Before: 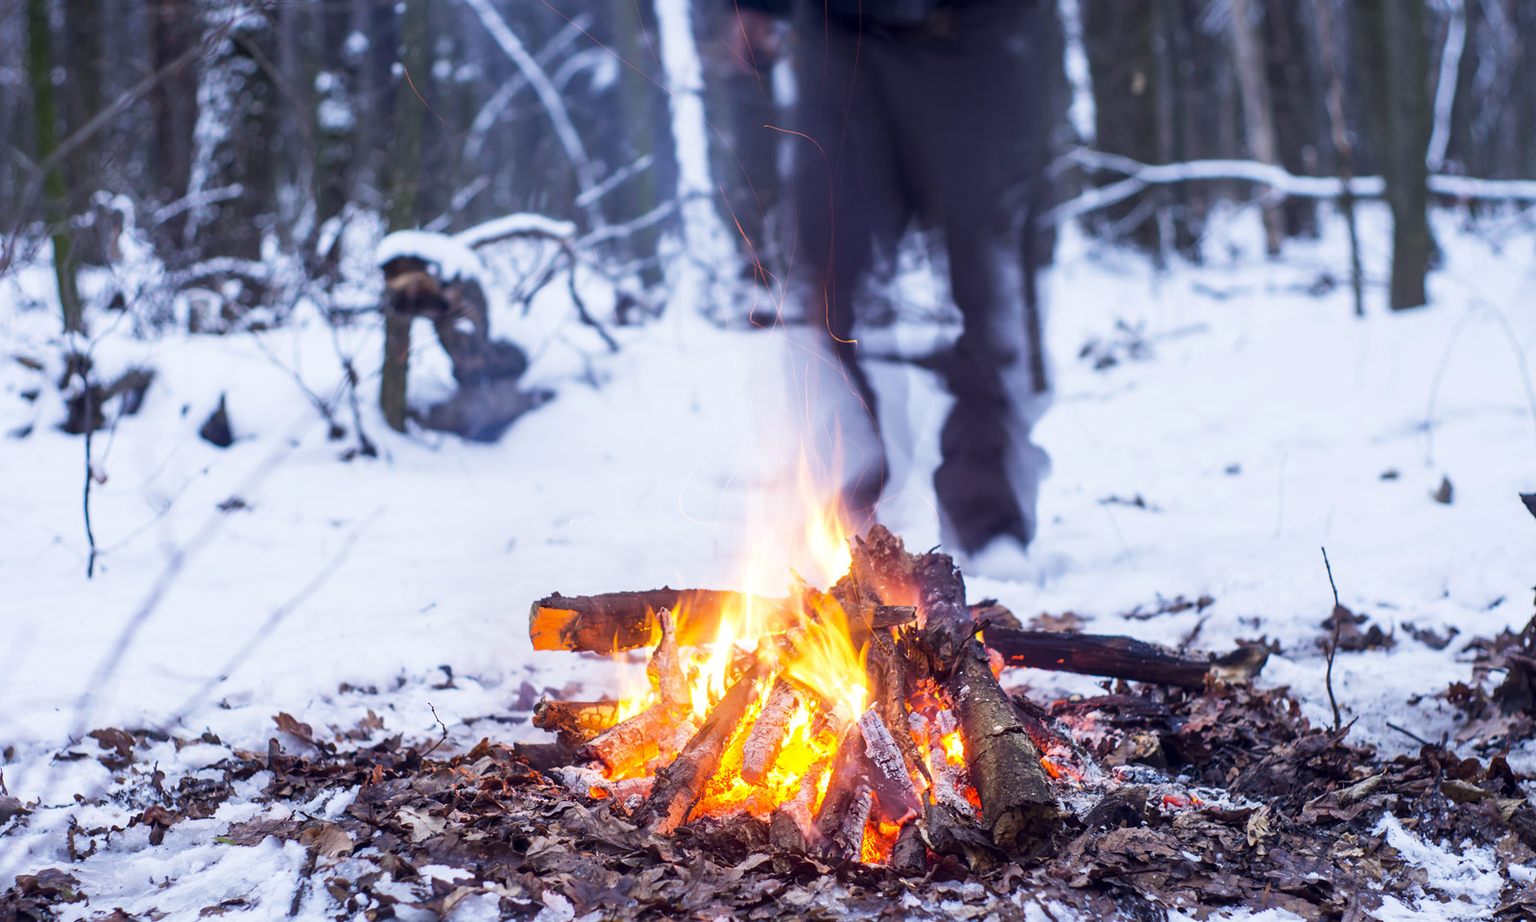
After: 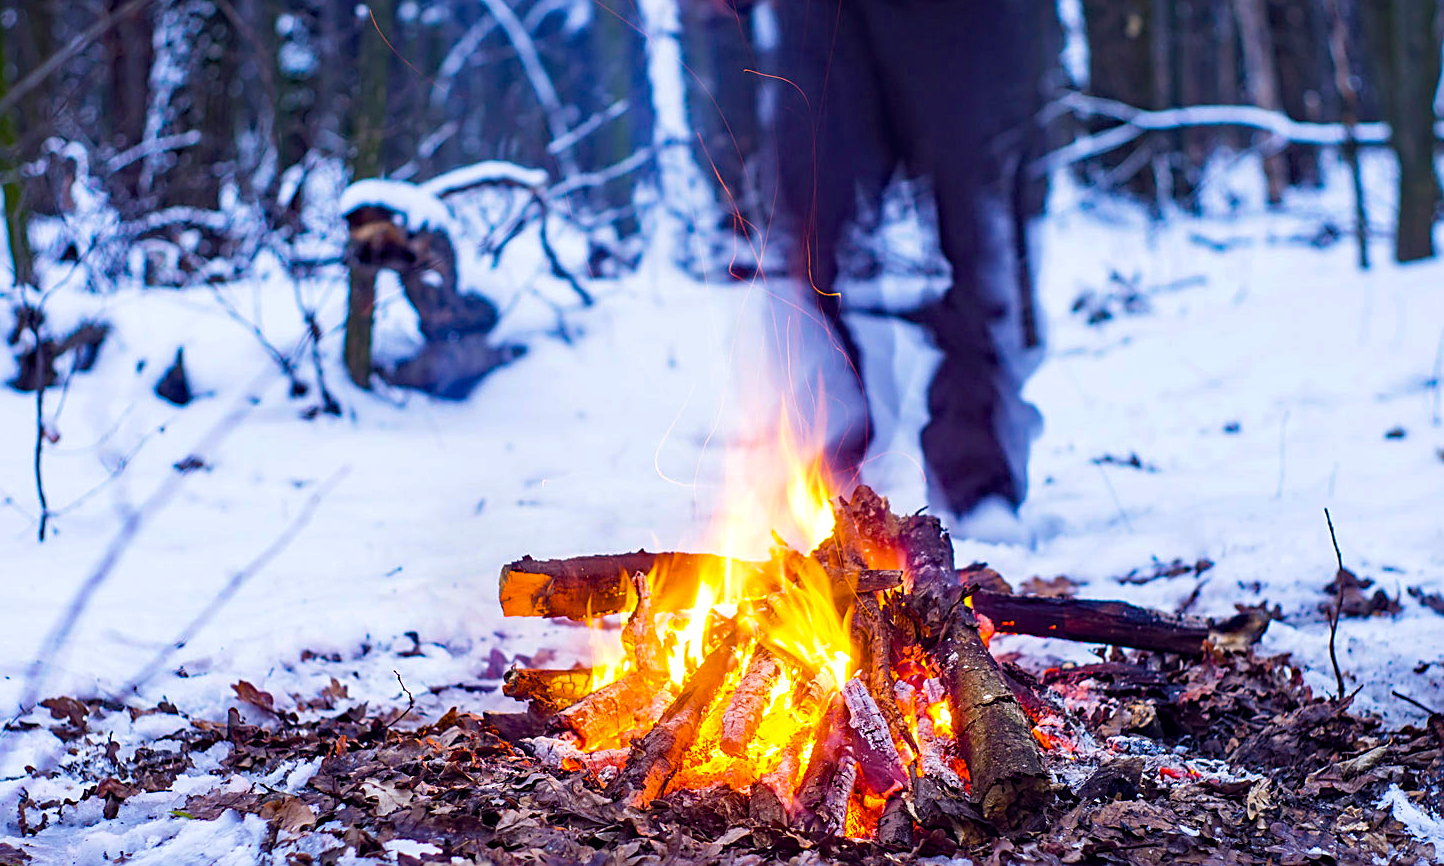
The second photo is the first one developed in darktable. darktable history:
haze removal: strength 0.42, compatibility mode true, adaptive false
sharpen: on, module defaults
crop: left 3.305%, top 6.436%, right 6.389%, bottom 3.258%
color balance rgb: linear chroma grading › global chroma 15%, perceptual saturation grading › global saturation 30%
